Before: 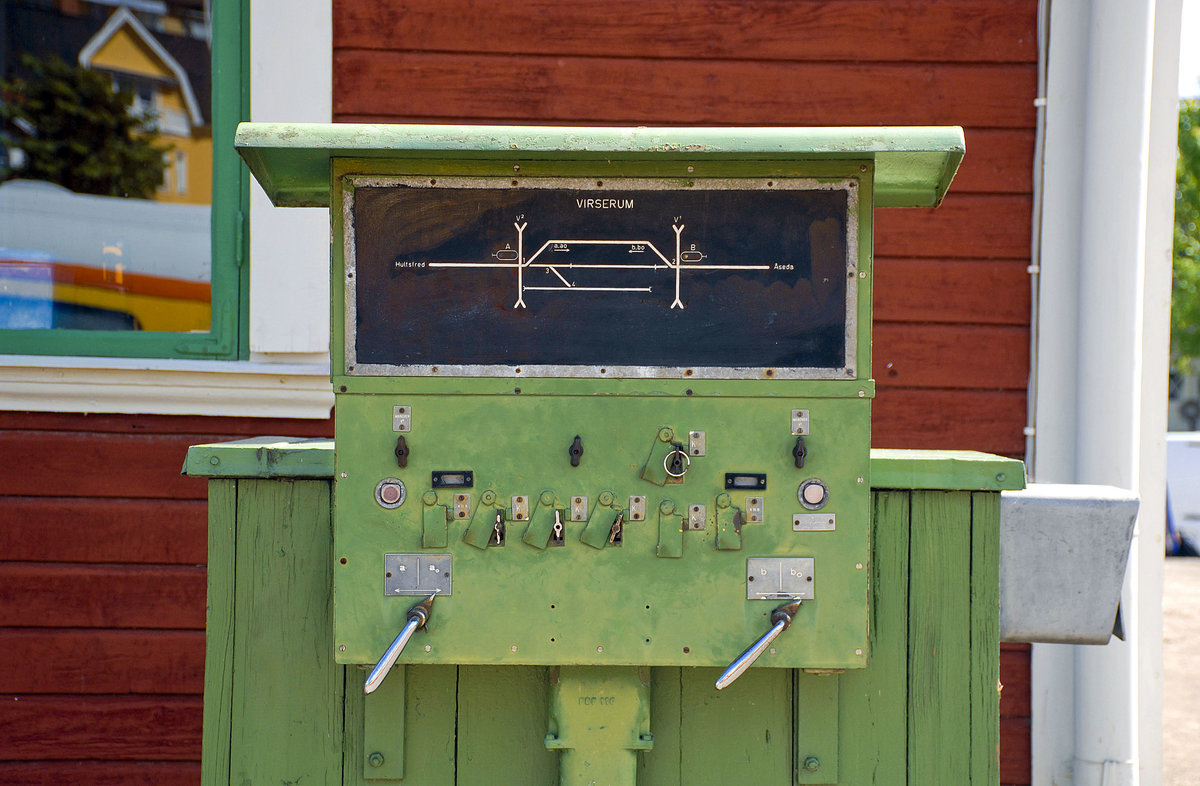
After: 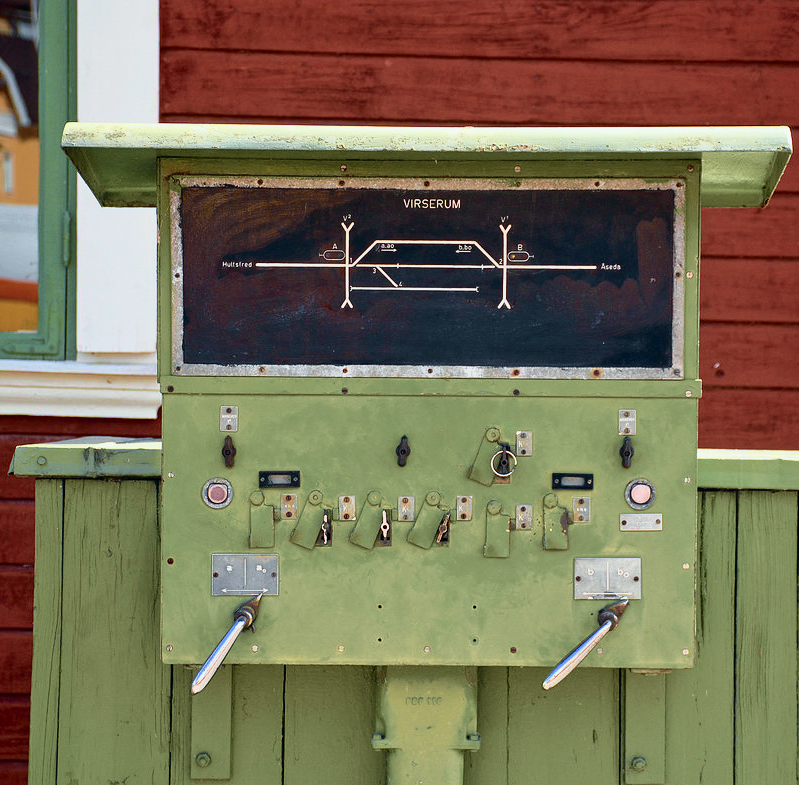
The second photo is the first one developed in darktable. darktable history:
crop and rotate: left 14.436%, right 18.898%
rotate and perspective: automatic cropping off
tone curve: curves: ch0 [(0, 0) (0.105, 0.068) (0.195, 0.162) (0.283, 0.283) (0.384, 0.404) (0.485, 0.531) (0.638, 0.681) (0.795, 0.879) (1, 0.977)]; ch1 [(0, 0) (0.161, 0.092) (0.35, 0.33) (0.379, 0.401) (0.456, 0.469) (0.504, 0.501) (0.512, 0.523) (0.58, 0.597) (0.635, 0.646) (1, 1)]; ch2 [(0, 0) (0.371, 0.362) (0.437, 0.437) (0.5, 0.5) (0.53, 0.523) (0.56, 0.58) (0.622, 0.606) (1, 1)], color space Lab, independent channels, preserve colors none
